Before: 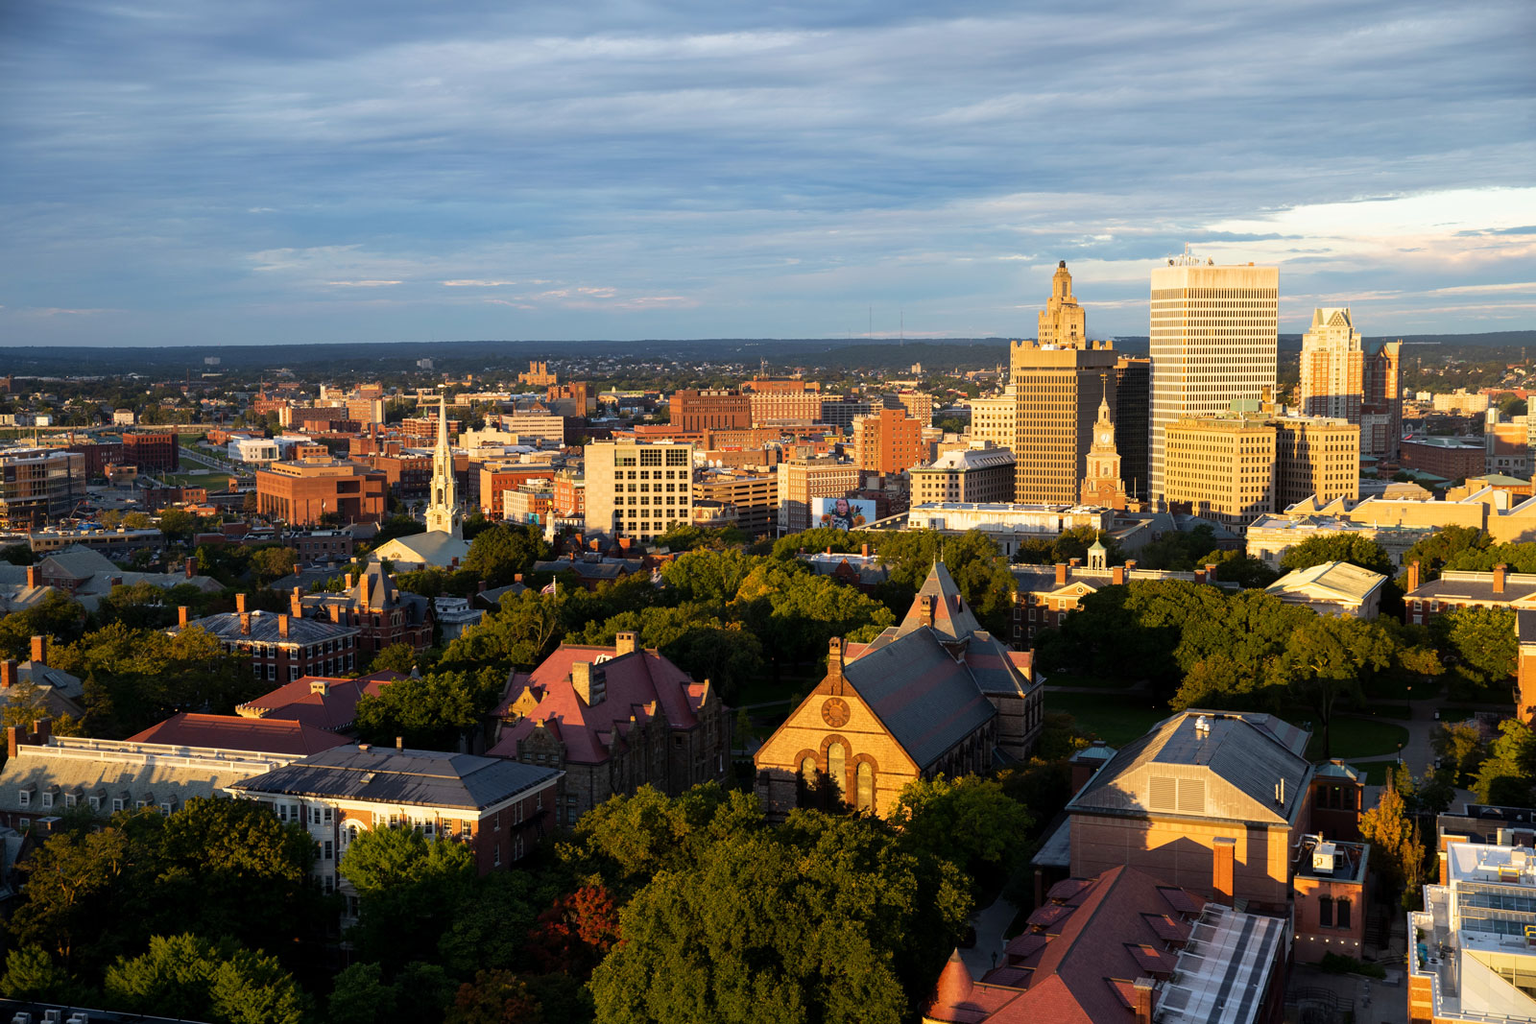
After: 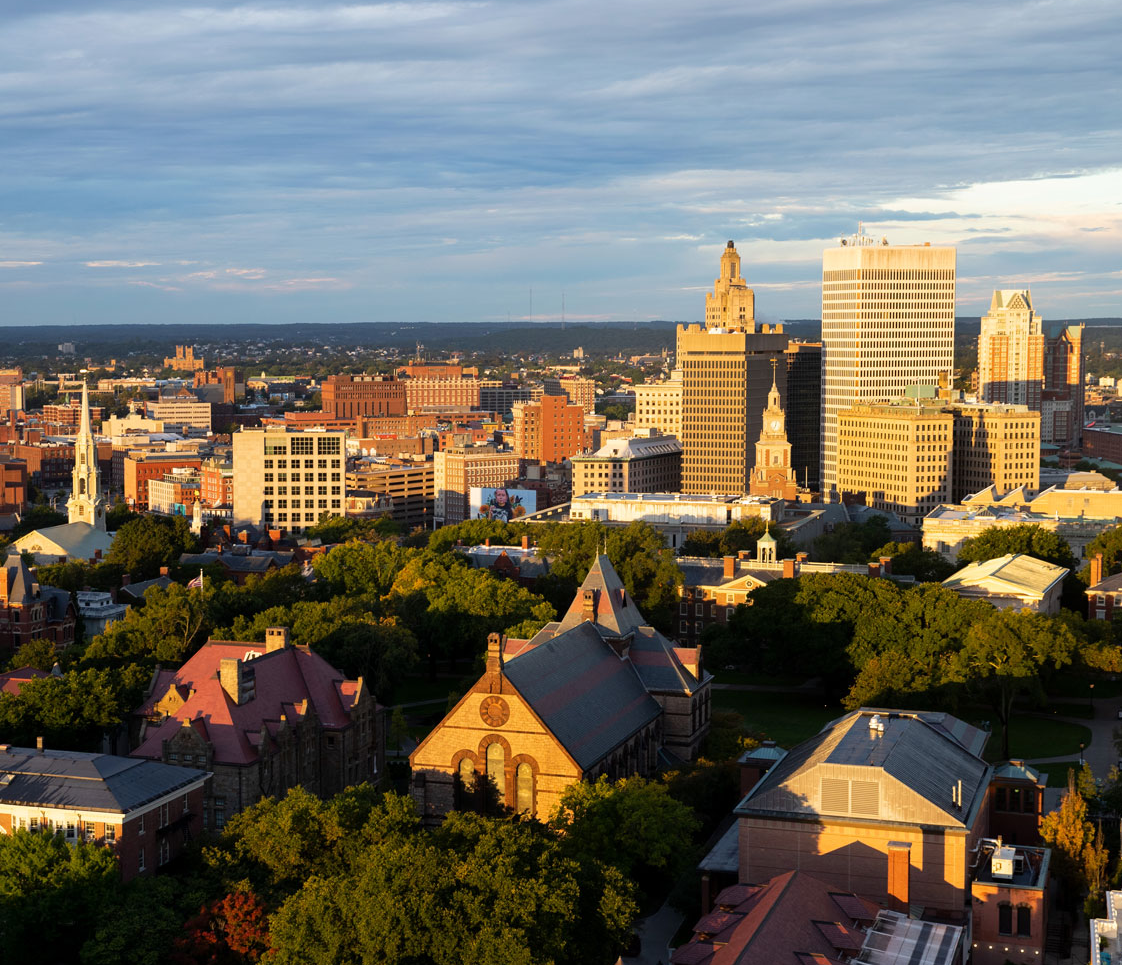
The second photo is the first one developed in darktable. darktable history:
crop and rotate: left 23.546%, top 2.982%, right 6.312%, bottom 6.545%
